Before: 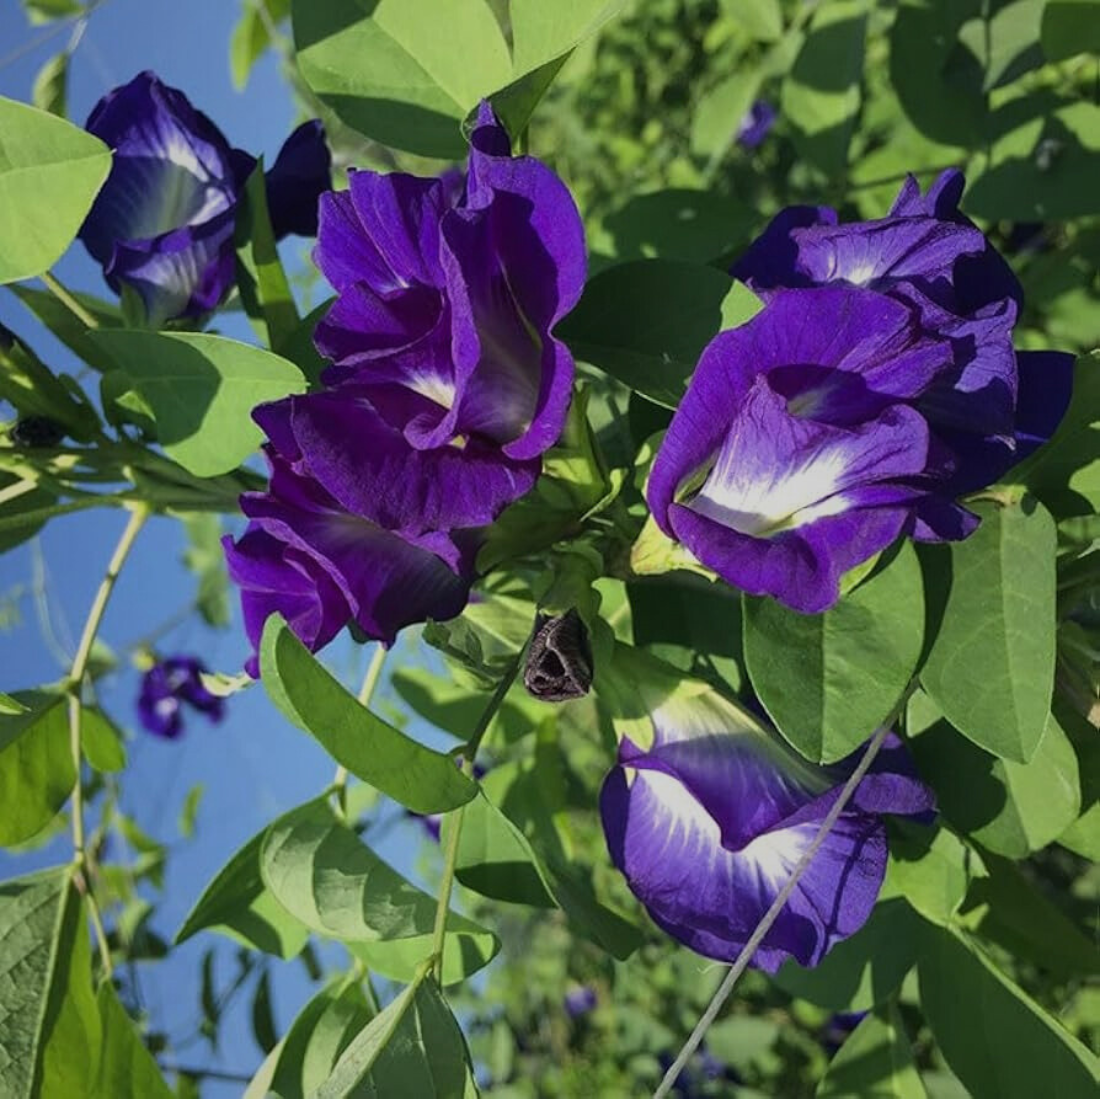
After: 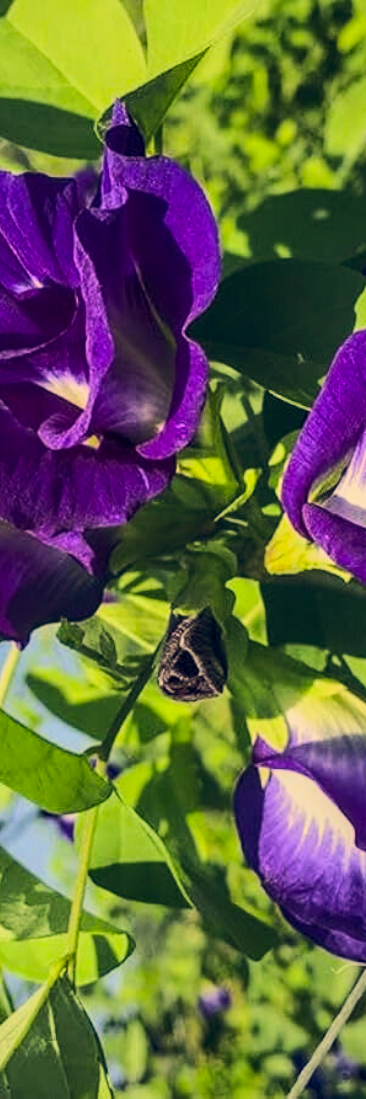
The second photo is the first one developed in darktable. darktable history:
white balance: emerald 1
crop: left 33.36%, right 33.36%
bloom: size 9%, threshold 100%, strength 7%
color balance rgb: shadows lift › hue 87.51°, highlights gain › chroma 1.35%, highlights gain › hue 55.1°, global offset › chroma 0.13%, global offset › hue 253.66°, perceptual saturation grading › global saturation 16.38%
color correction: highlights a* 2.72, highlights b* 22.8
rgb curve: curves: ch0 [(0, 0) (0.284, 0.292) (0.505, 0.644) (1, 1)]; ch1 [(0, 0) (0.284, 0.292) (0.505, 0.644) (1, 1)]; ch2 [(0, 0) (0.284, 0.292) (0.505, 0.644) (1, 1)], compensate middle gray true
local contrast: on, module defaults
